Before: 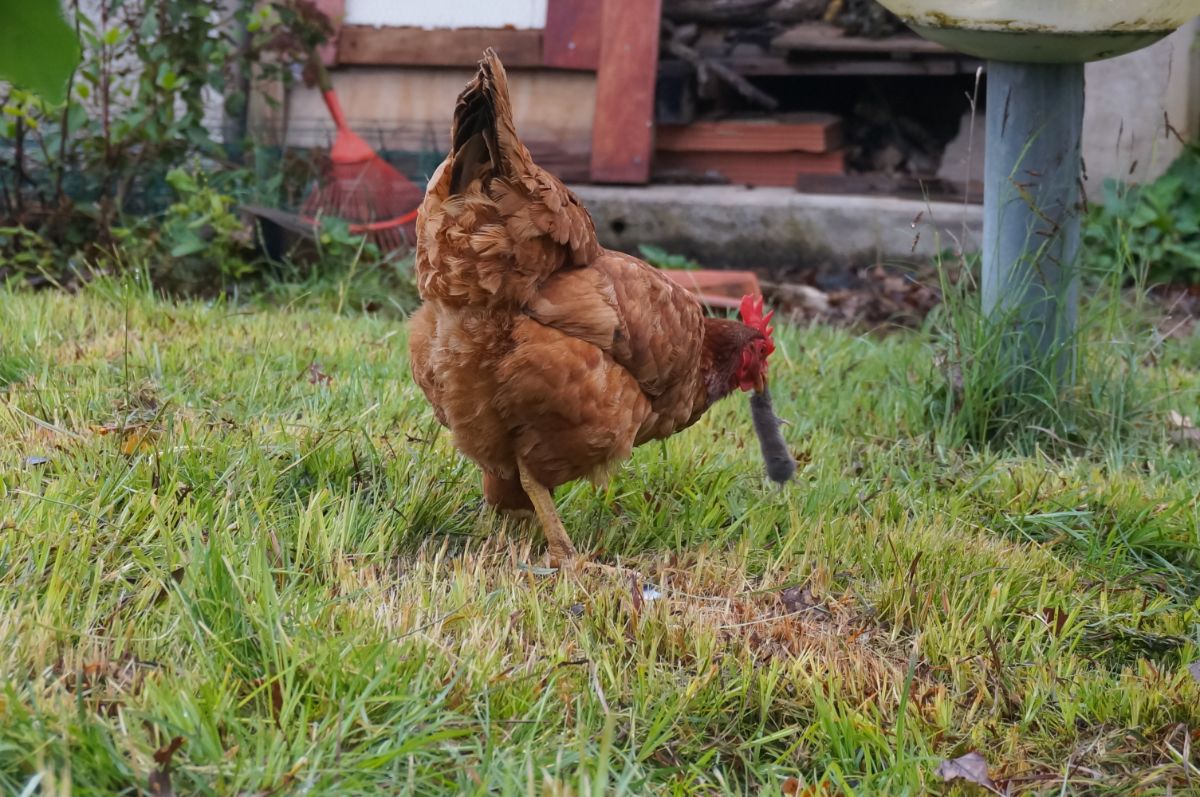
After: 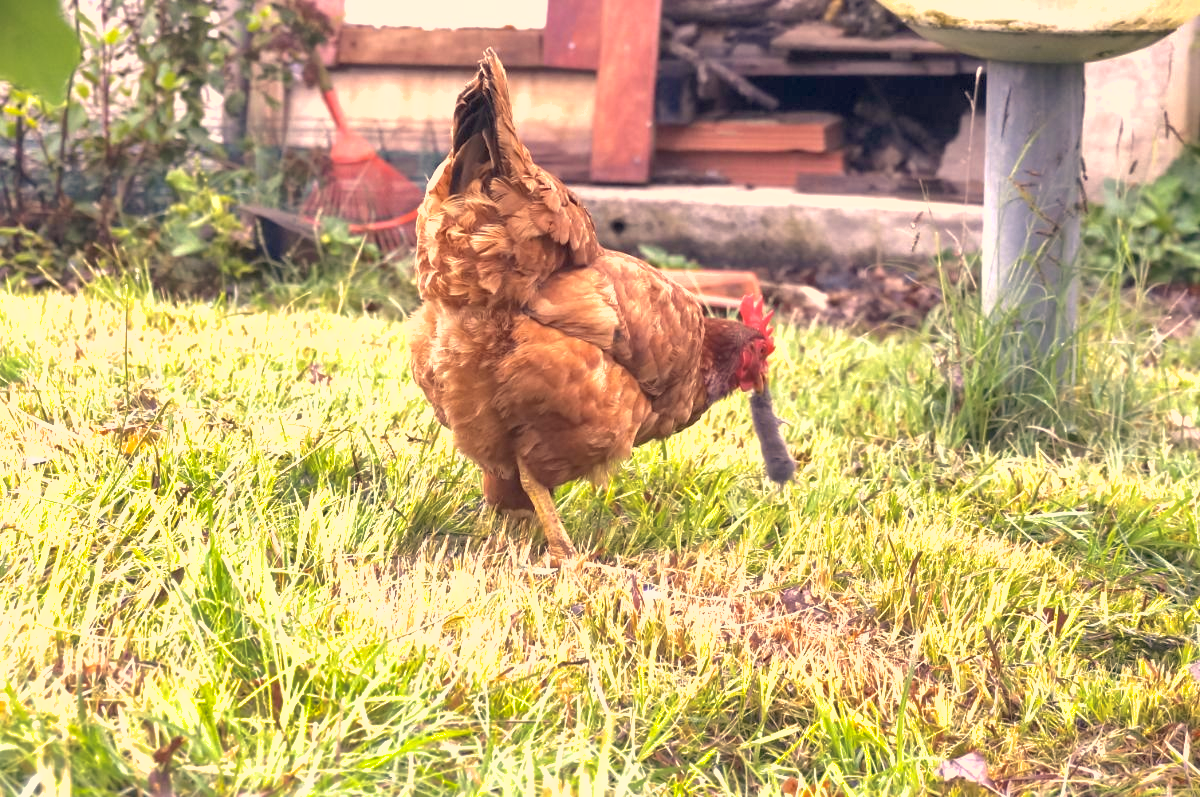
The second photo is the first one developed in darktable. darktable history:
exposure: black level correction 0.001, exposure 1.711 EV, compensate highlight preservation false
shadows and highlights: on, module defaults
color correction: highlights a* 19.84, highlights b* 28.18, shadows a* 3.38, shadows b* -16.99, saturation 0.739
